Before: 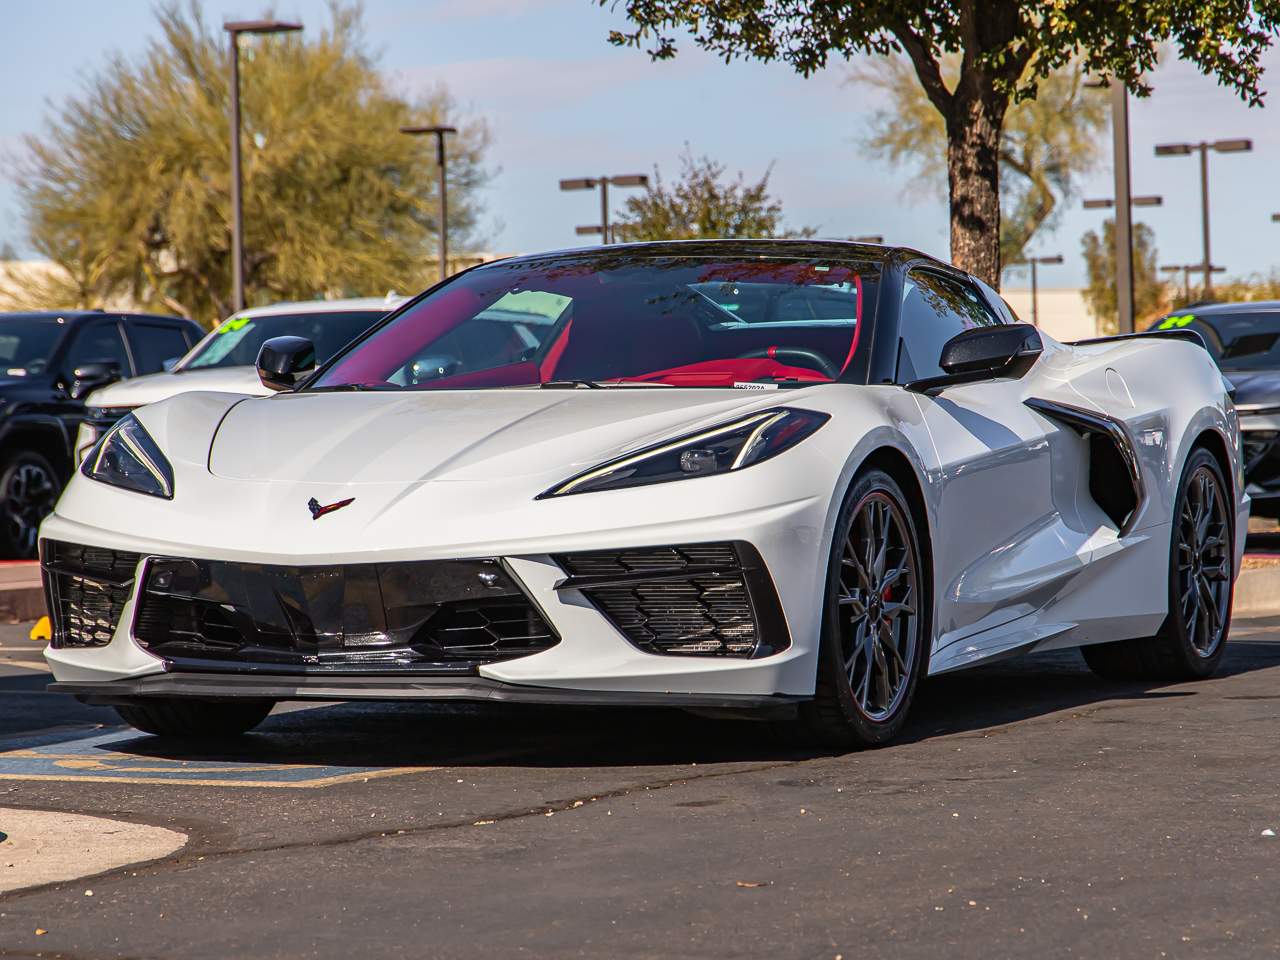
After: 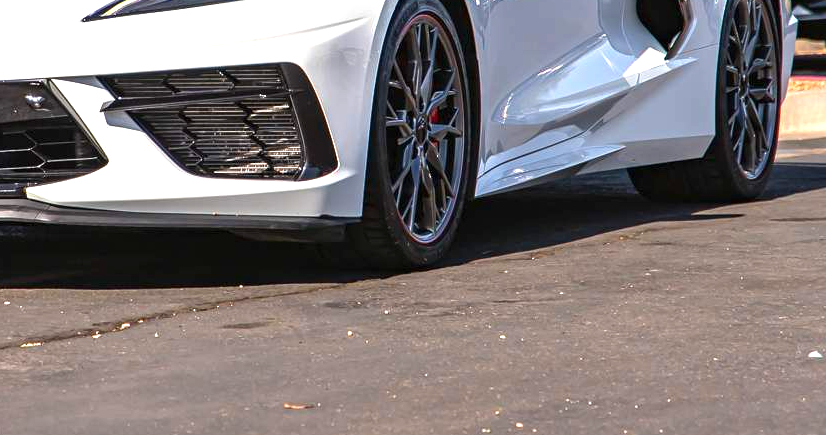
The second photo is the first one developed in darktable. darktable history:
exposure: exposure 0.998 EV, compensate exposure bias true, compensate highlight preservation false
crop and rotate: left 35.424%, top 49.831%, bottom 4.808%
